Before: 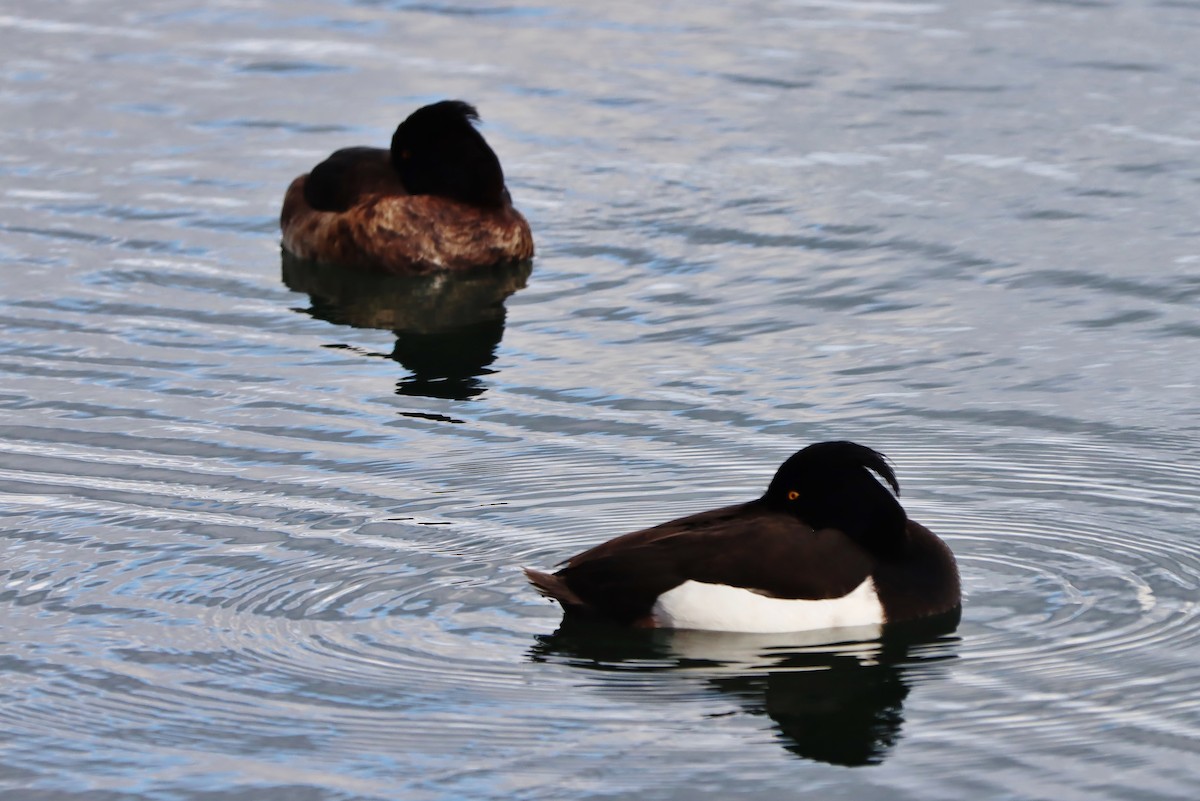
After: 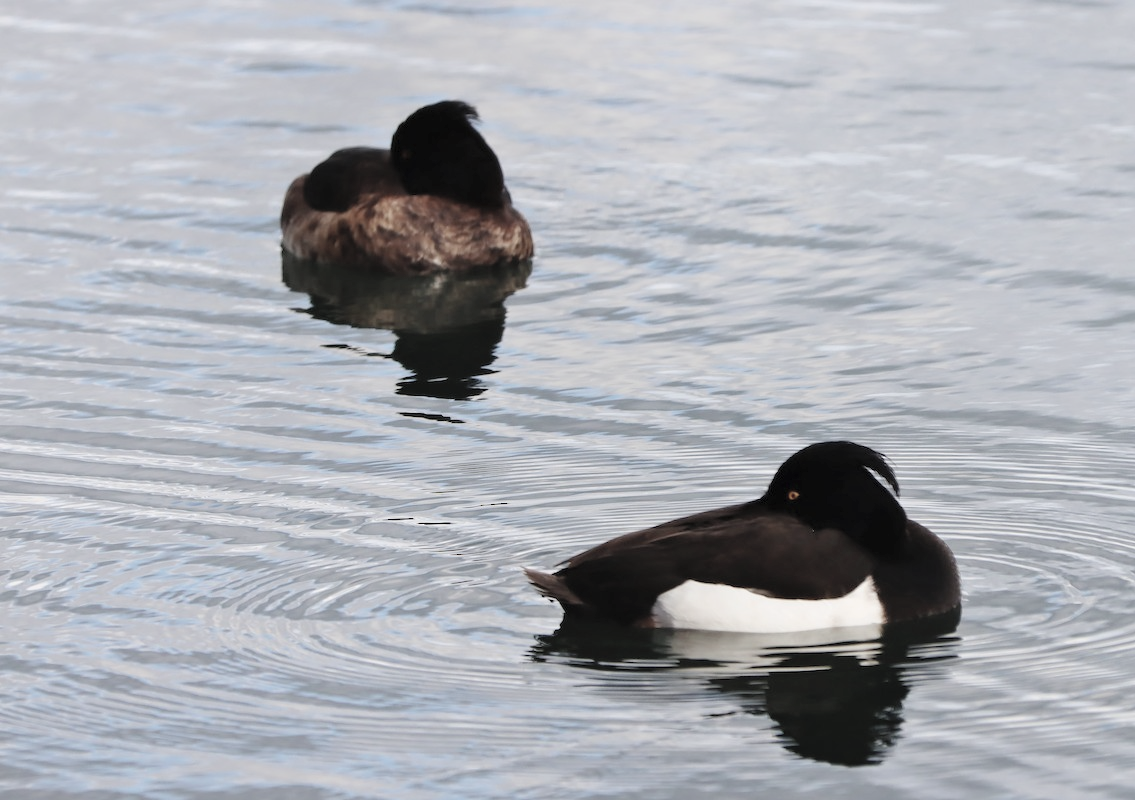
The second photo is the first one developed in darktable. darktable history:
shadows and highlights: shadows -24.64, highlights 49.83, soften with gaussian
color correction: highlights b* 0.003, saturation 0.574
contrast brightness saturation: brightness 0.145
crop and rotate: left 0%, right 5.361%
